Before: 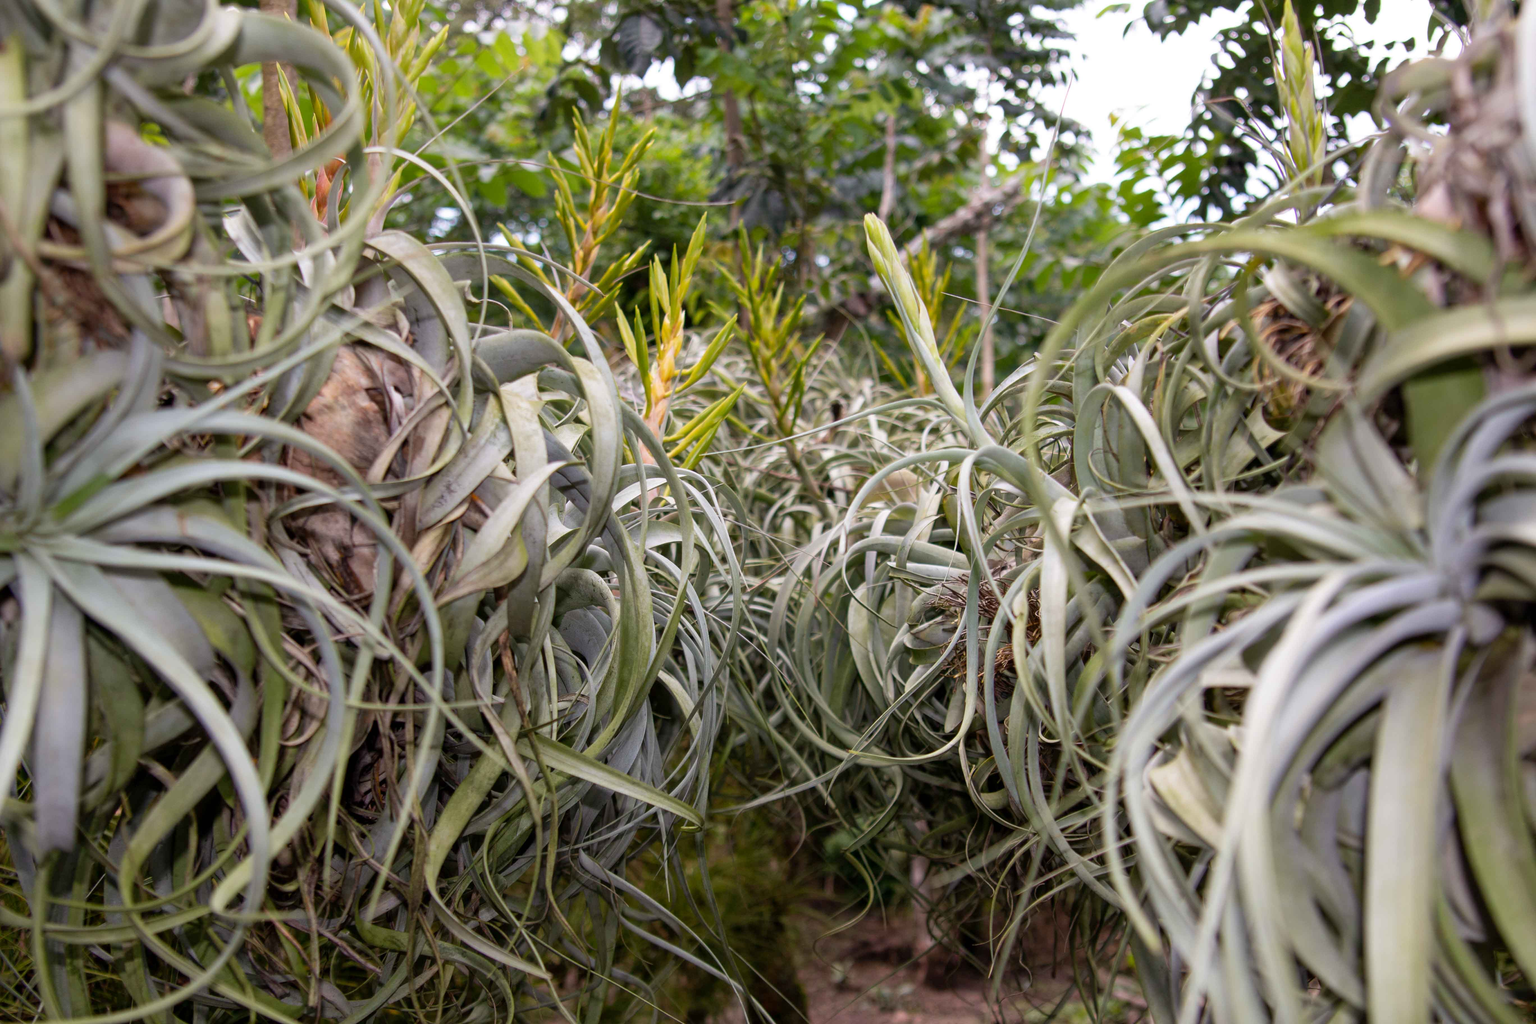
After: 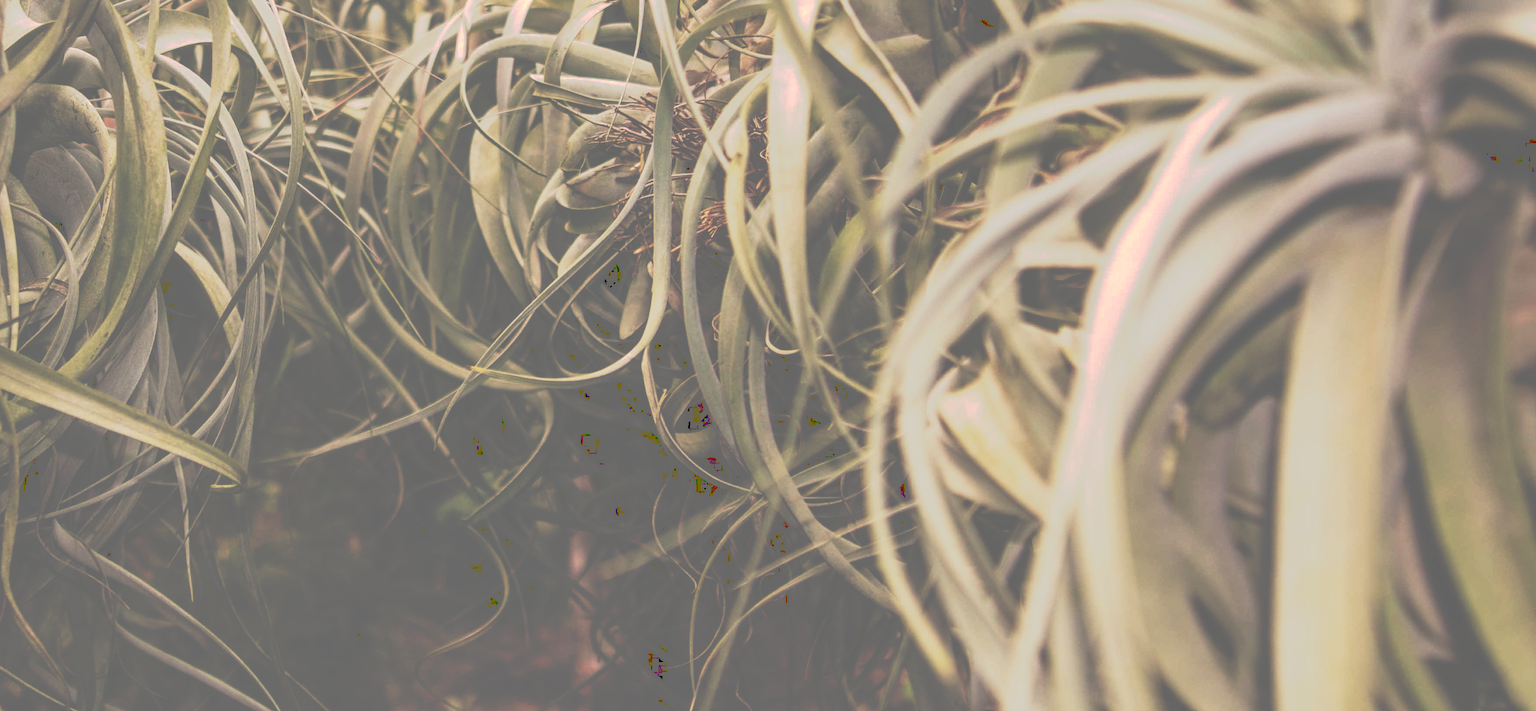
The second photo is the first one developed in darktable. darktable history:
crop and rotate: left 35.509%, top 50.238%, bottom 4.934%
white balance: red 1.123, blue 0.83
tone curve: curves: ch0 [(0, 0) (0.003, 0.449) (0.011, 0.449) (0.025, 0.449) (0.044, 0.45) (0.069, 0.453) (0.1, 0.453) (0.136, 0.455) (0.177, 0.458) (0.224, 0.462) (0.277, 0.47) (0.335, 0.491) (0.399, 0.522) (0.468, 0.561) (0.543, 0.619) (0.623, 0.69) (0.709, 0.756) (0.801, 0.802) (0.898, 0.825) (1, 1)], preserve colors none
local contrast: on, module defaults
